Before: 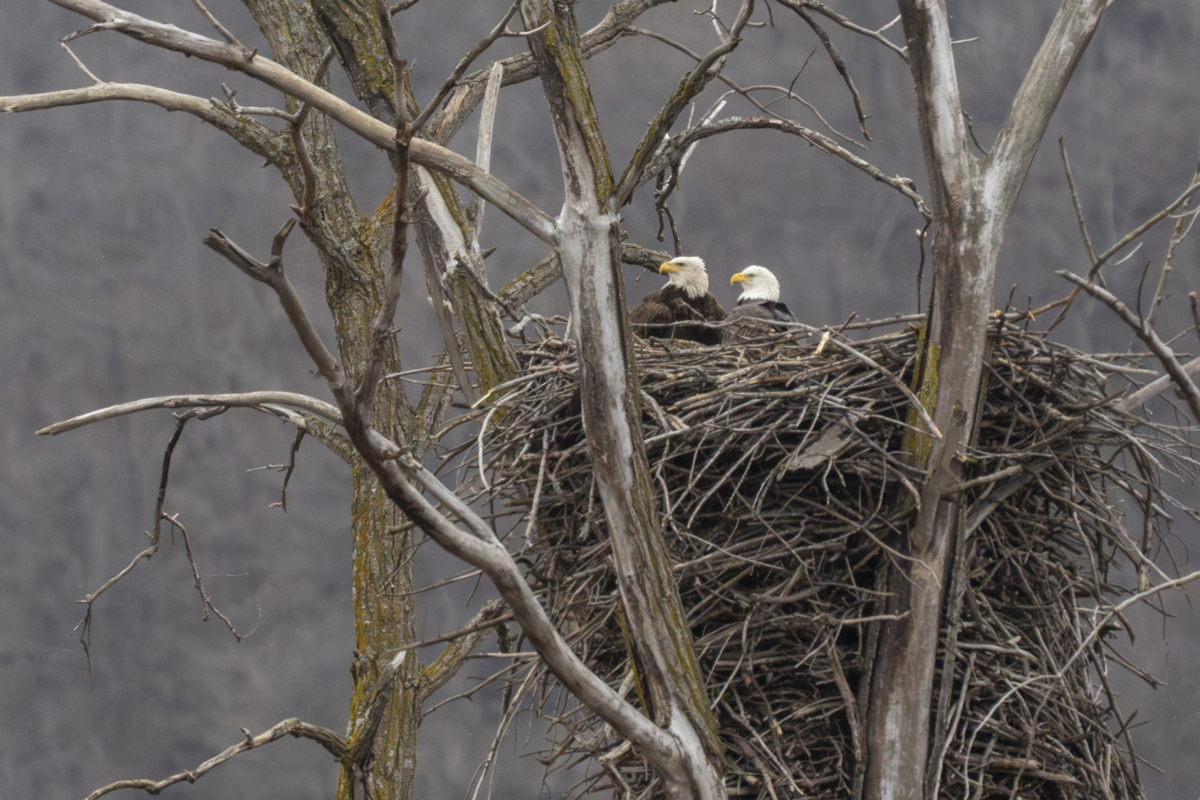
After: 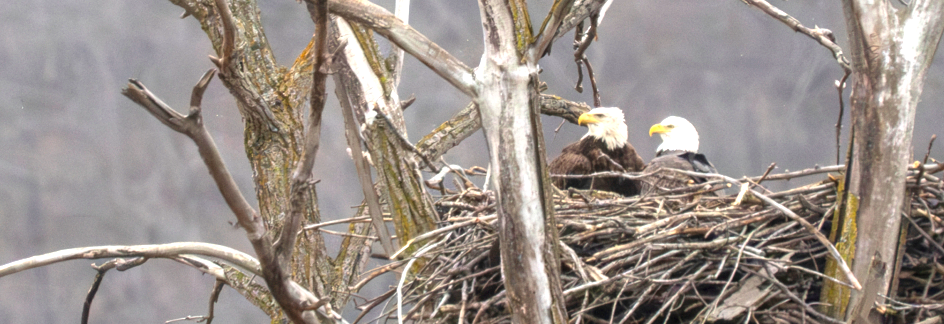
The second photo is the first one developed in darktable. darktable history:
crop: left 6.812%, top 18.702%, right 14.258%, bottom 40.566%
exposure: black level correction 0, exposure 1.2 EV, compensate highlight preservation false
